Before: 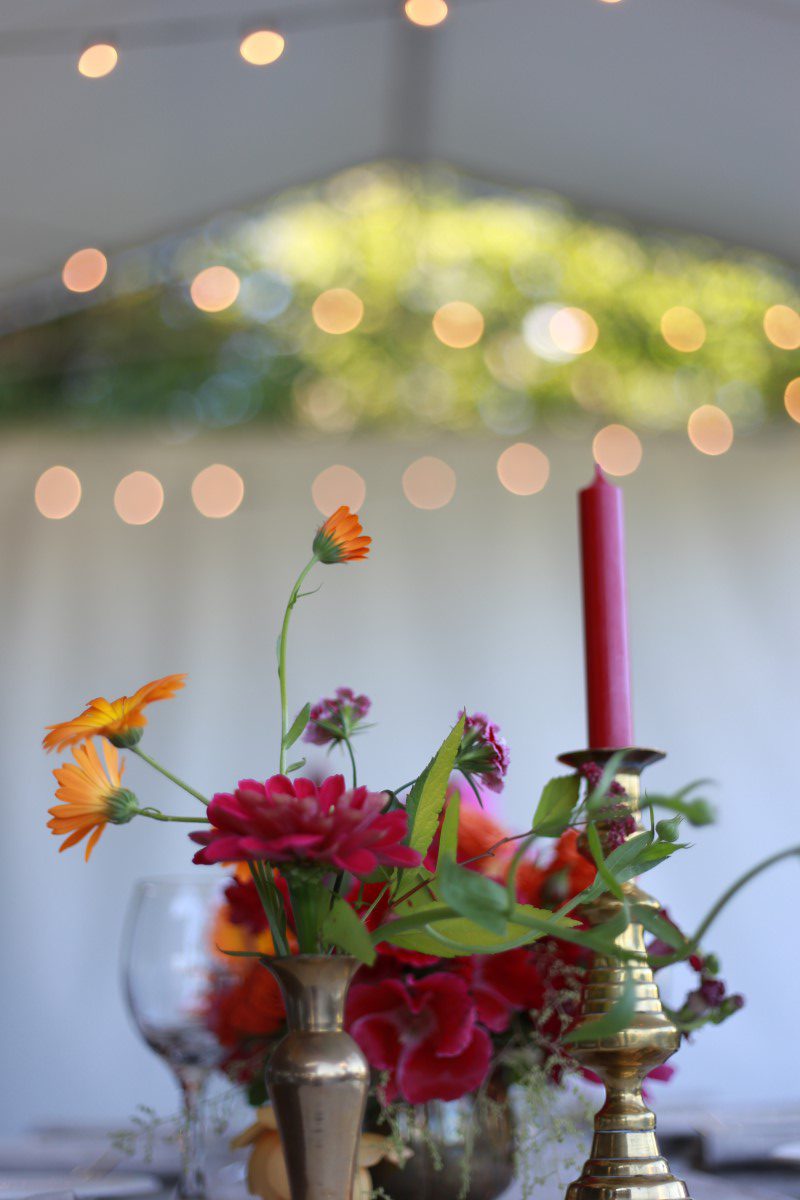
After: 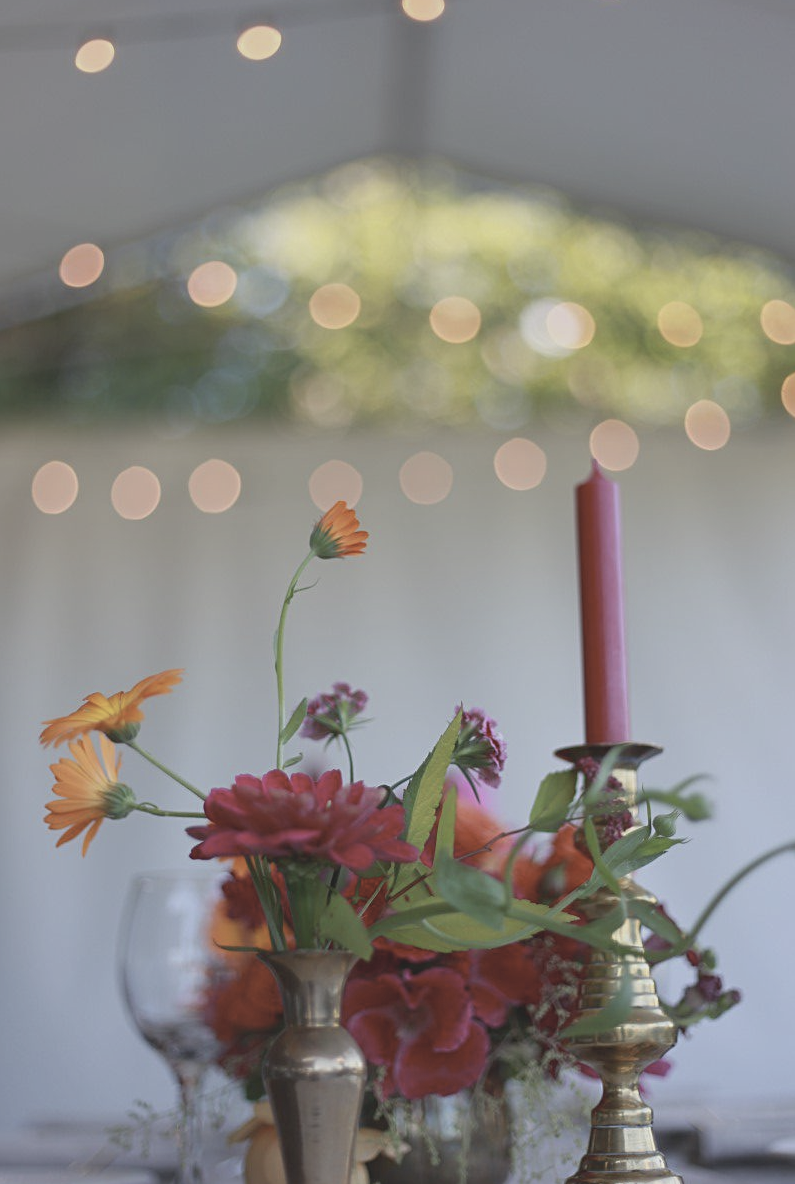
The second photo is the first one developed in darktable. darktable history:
contrast brightness saturation: contrast -0.252, saturation -0.446
exposure: exposure 0.014 EV, compensate highlight preservation false
sharpen: radius 2.187, amount 0.387, threshold 0.075
crop: left 0.416%, top 0.486%, right 0.167%, bottom 0.528%
